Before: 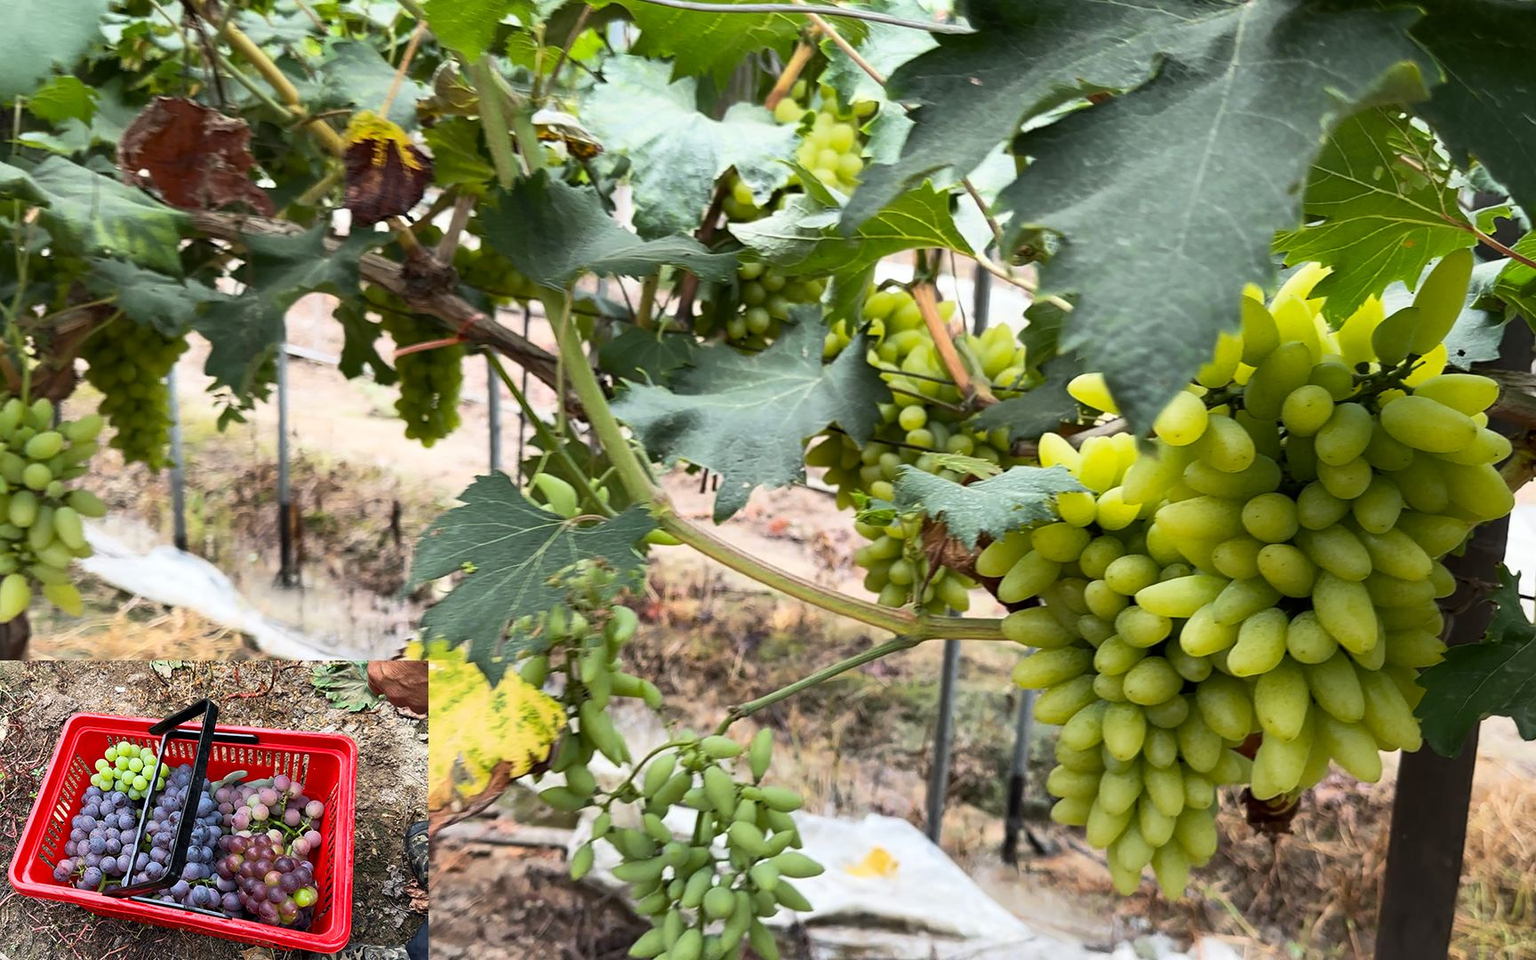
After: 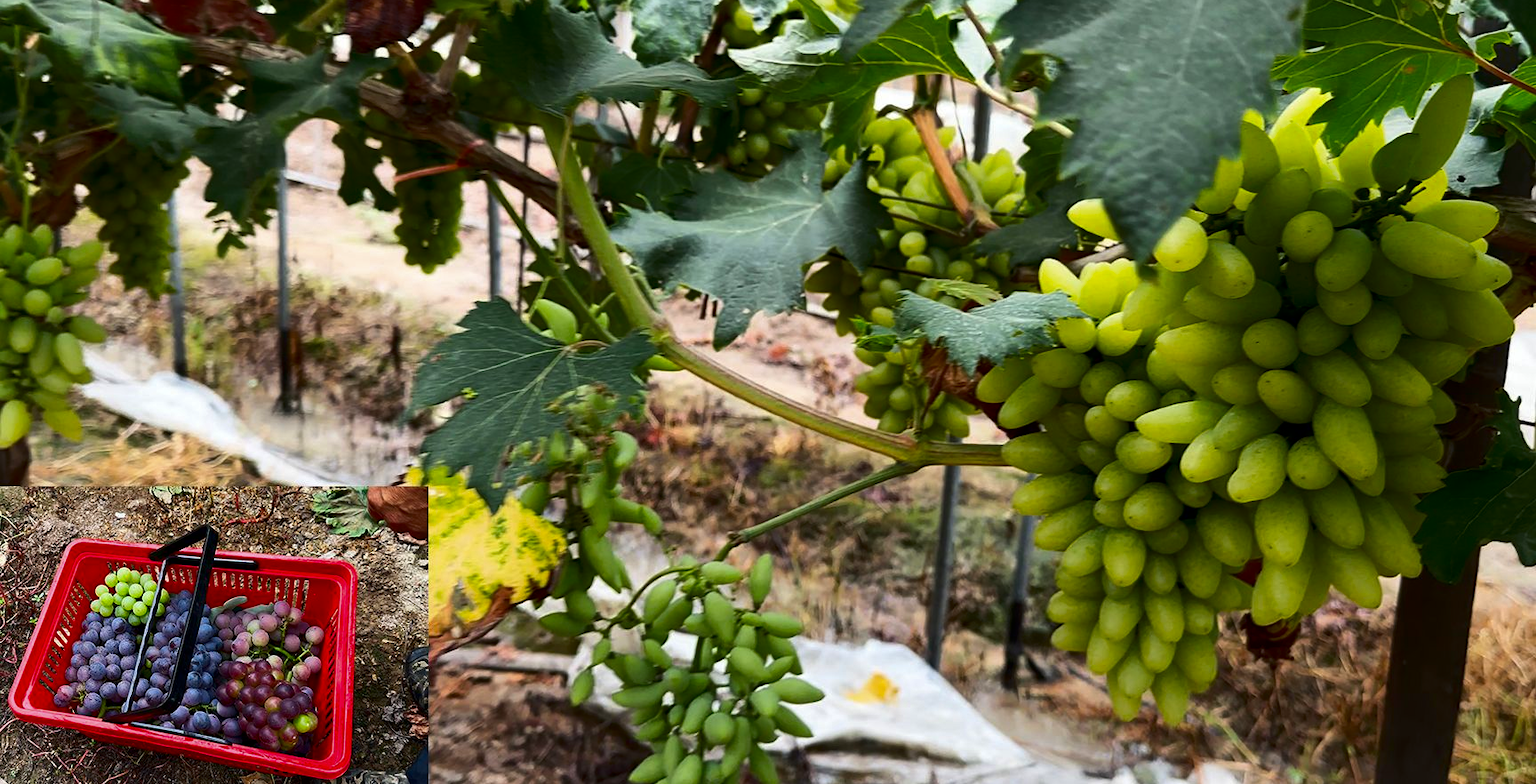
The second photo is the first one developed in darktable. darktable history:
crop and rotate: top 18.231%
contrast brightness saturation: brightness -0.254, saturation 0.202
